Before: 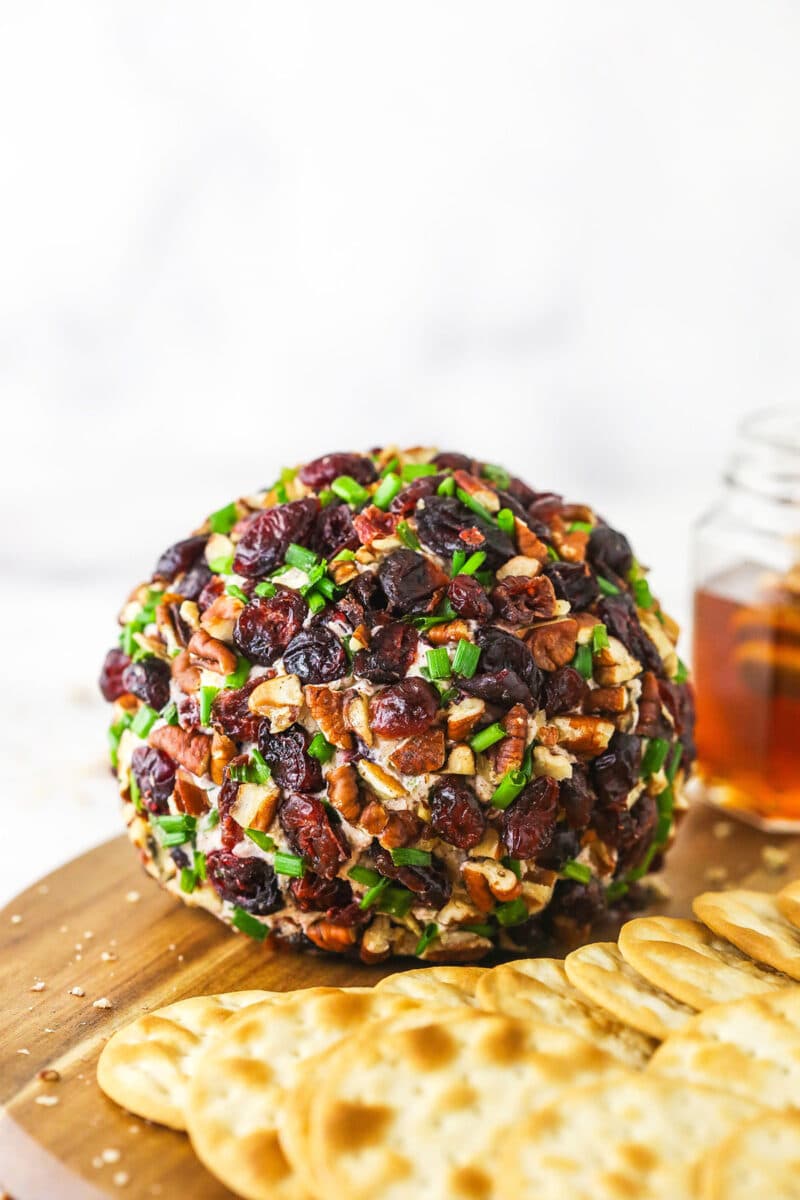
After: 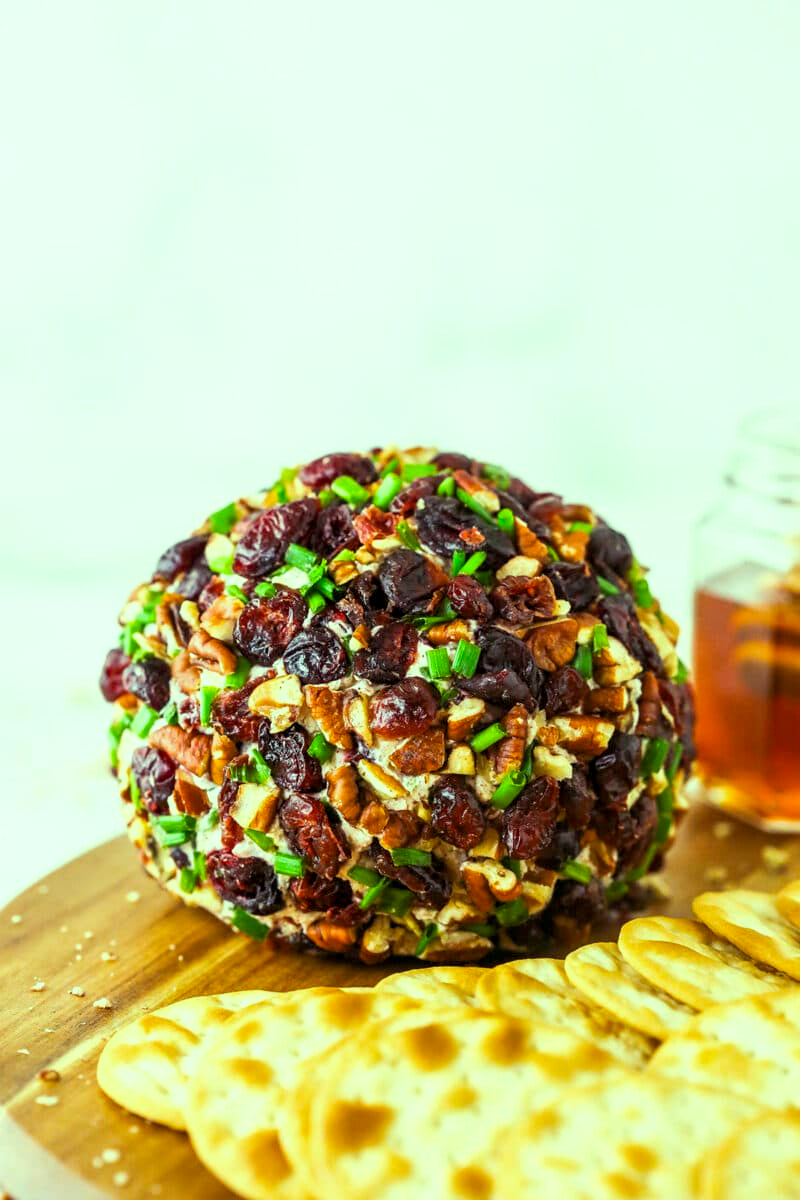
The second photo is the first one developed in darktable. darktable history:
color balance rgb: highlights gain › luminance 15.581%, highlights gain › chroma 7.088%, highlights gain › hue 127.87°, global offset › luminance -0.504%, perceptual saturation grading › global saturation 19.437%, global vibrance -23.597%
